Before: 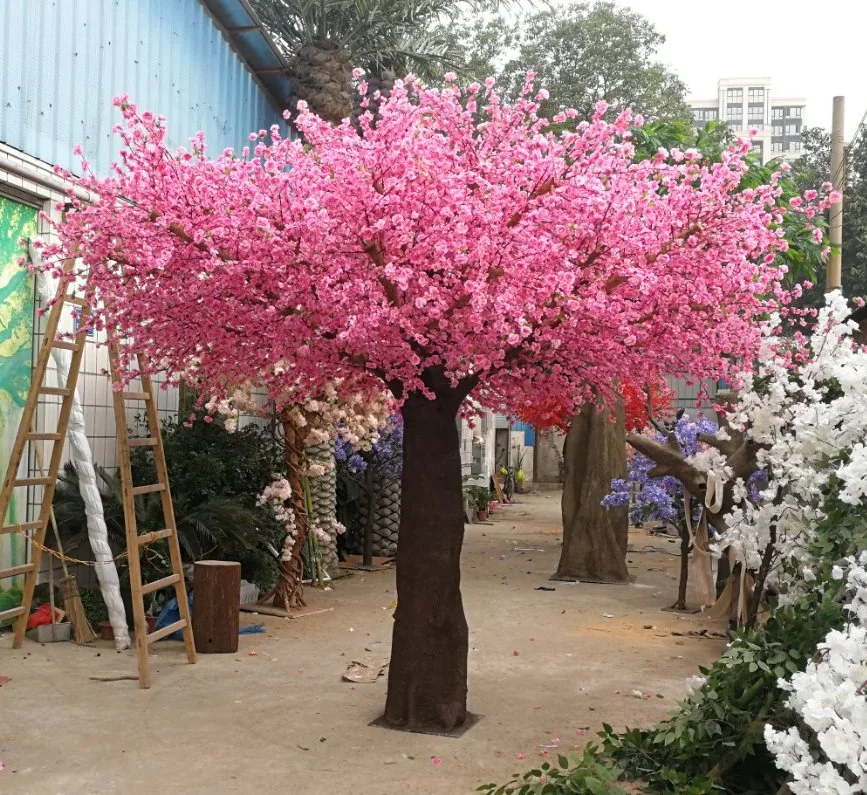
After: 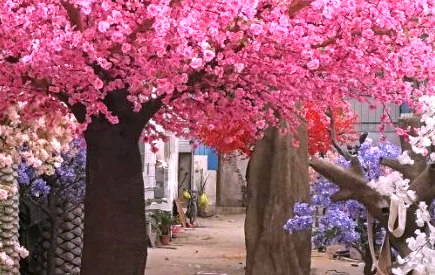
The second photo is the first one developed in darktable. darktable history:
white balance: red 1.066, blue 1.119
crop: left 36.607%, top 34.735%, right 13.146%, bottom 30.611%
exposure: black level correction 0, exposure 0.5 EV, compensate exposure bias true, compensate highlight preservation false
